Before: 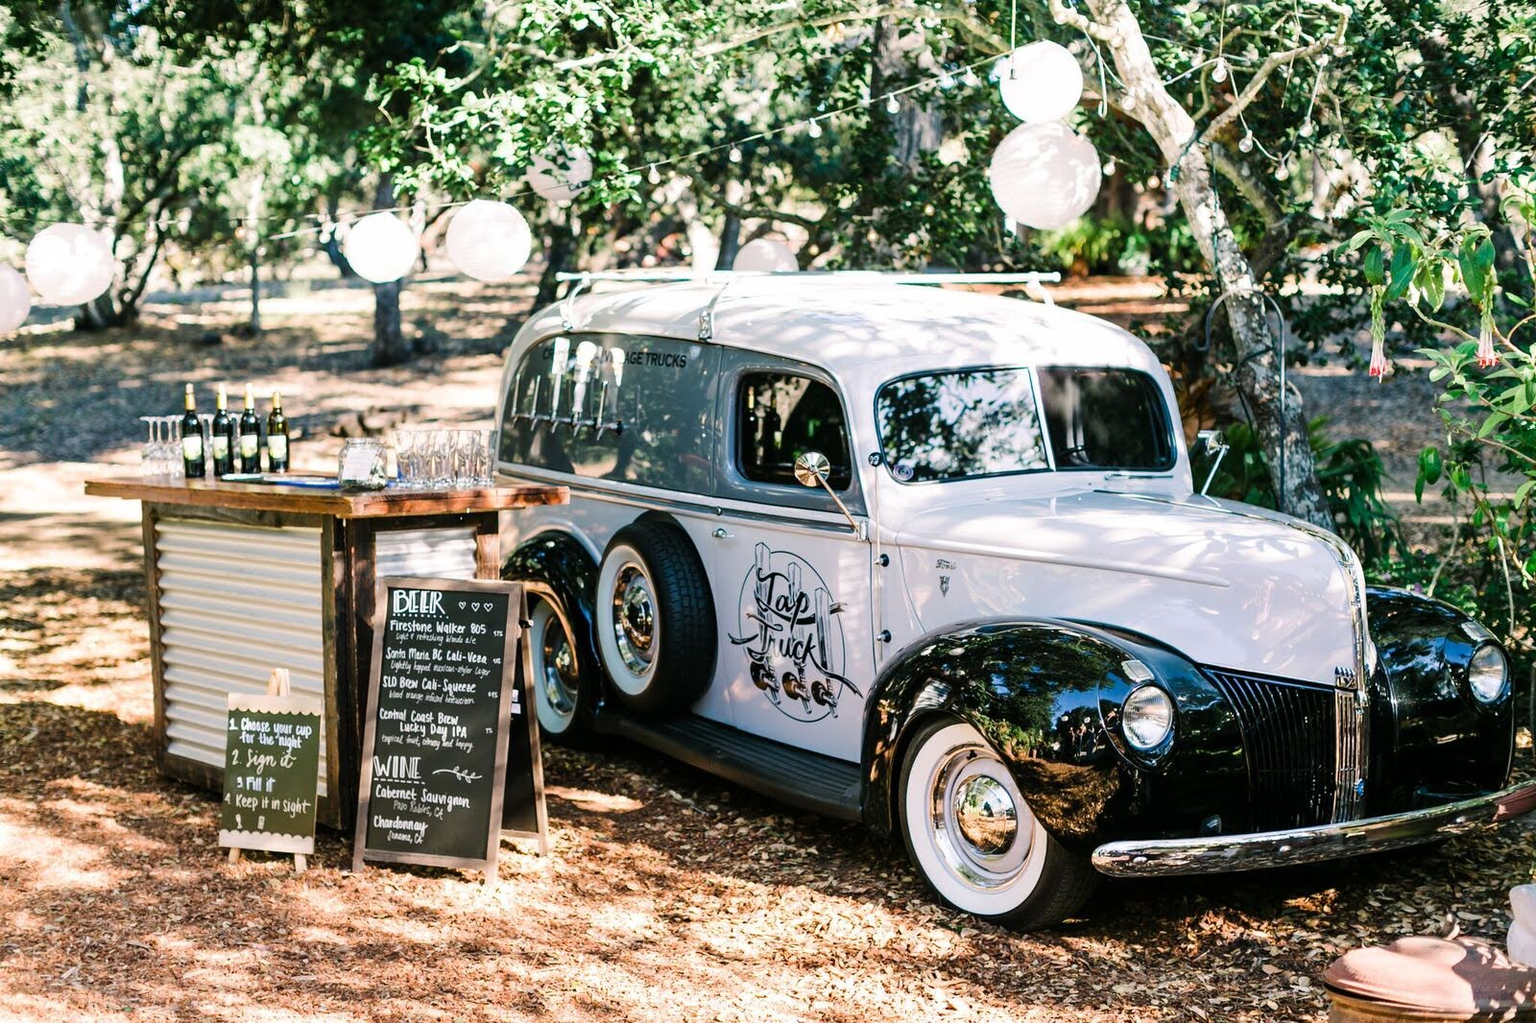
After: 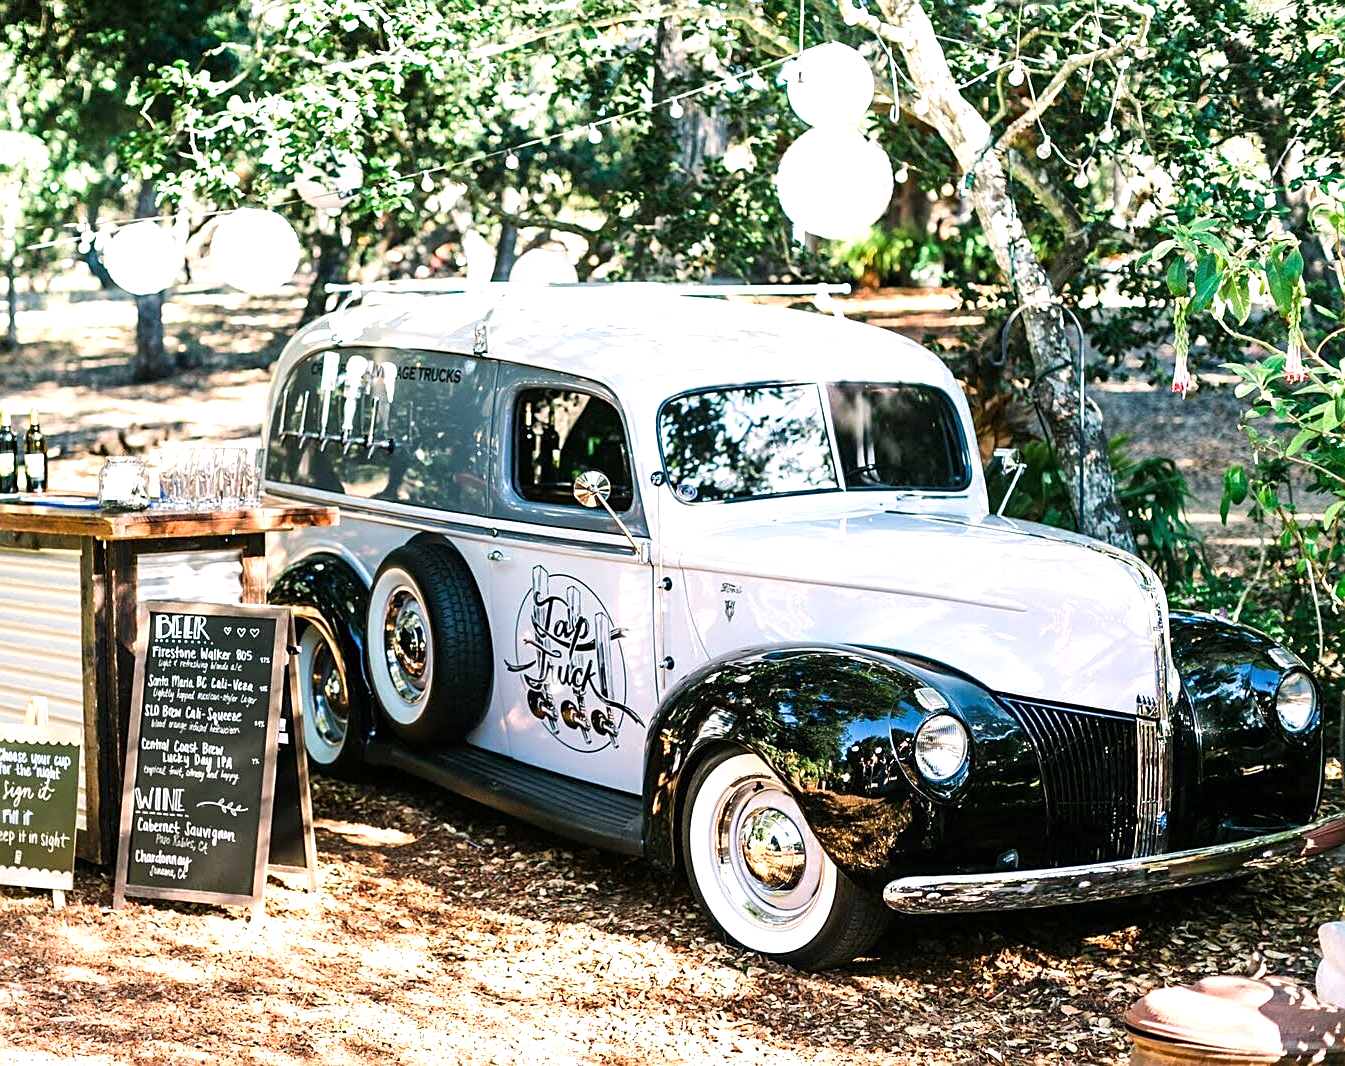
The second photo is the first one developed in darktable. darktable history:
crop: left 15.91%
exposure: exposure 0.585 EV, compensate highlight preservation false
sharpen: on, module defaults
